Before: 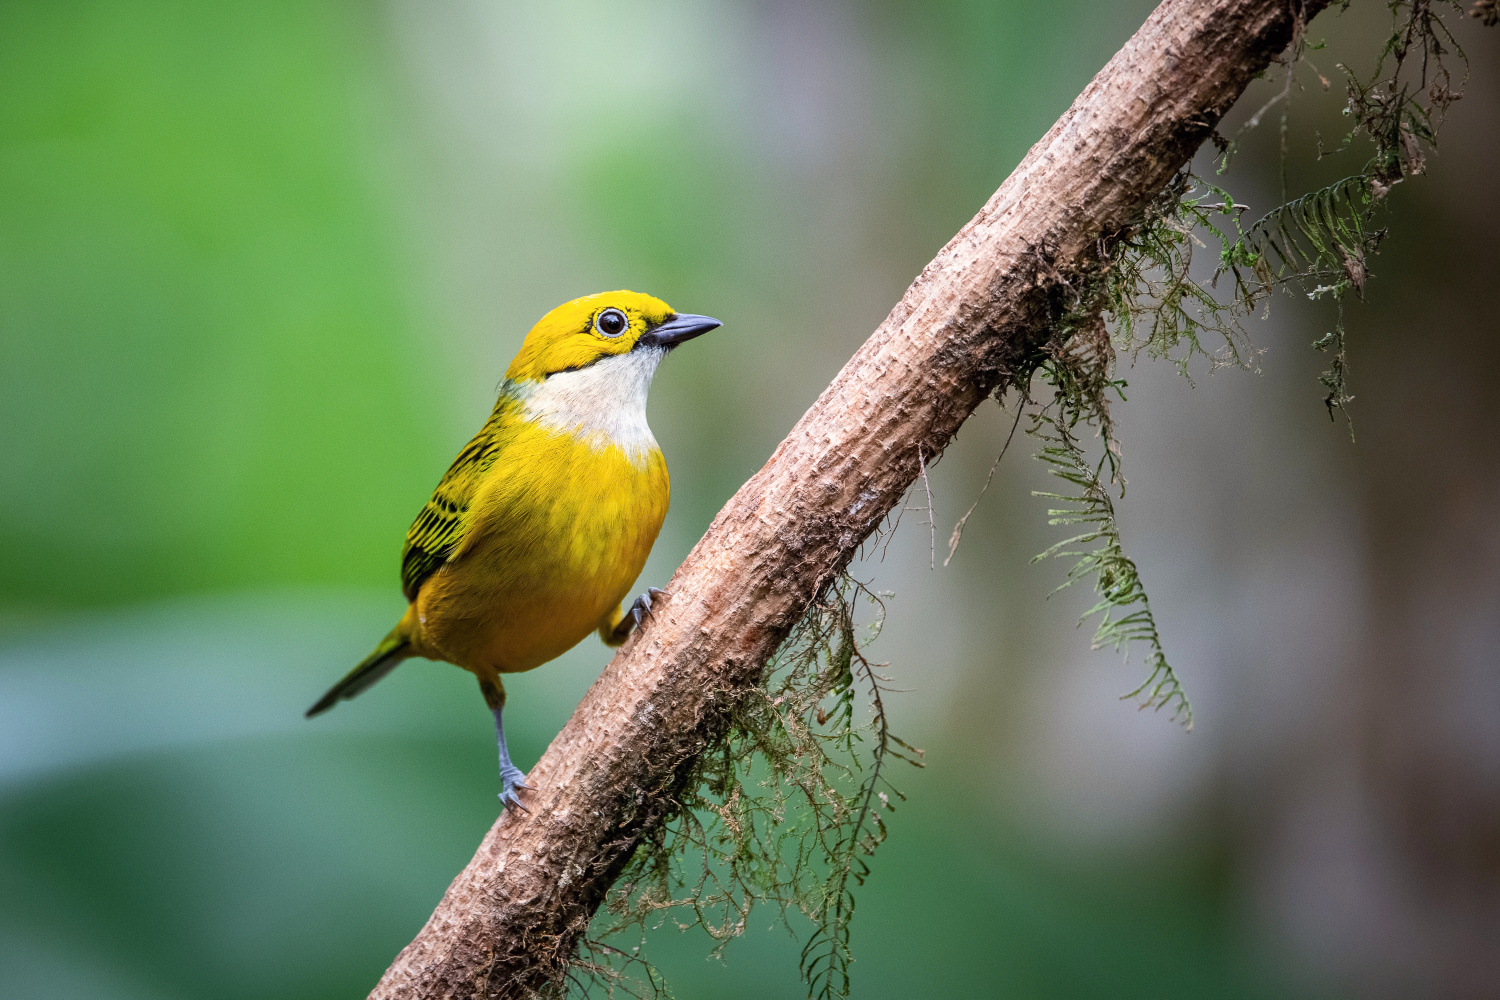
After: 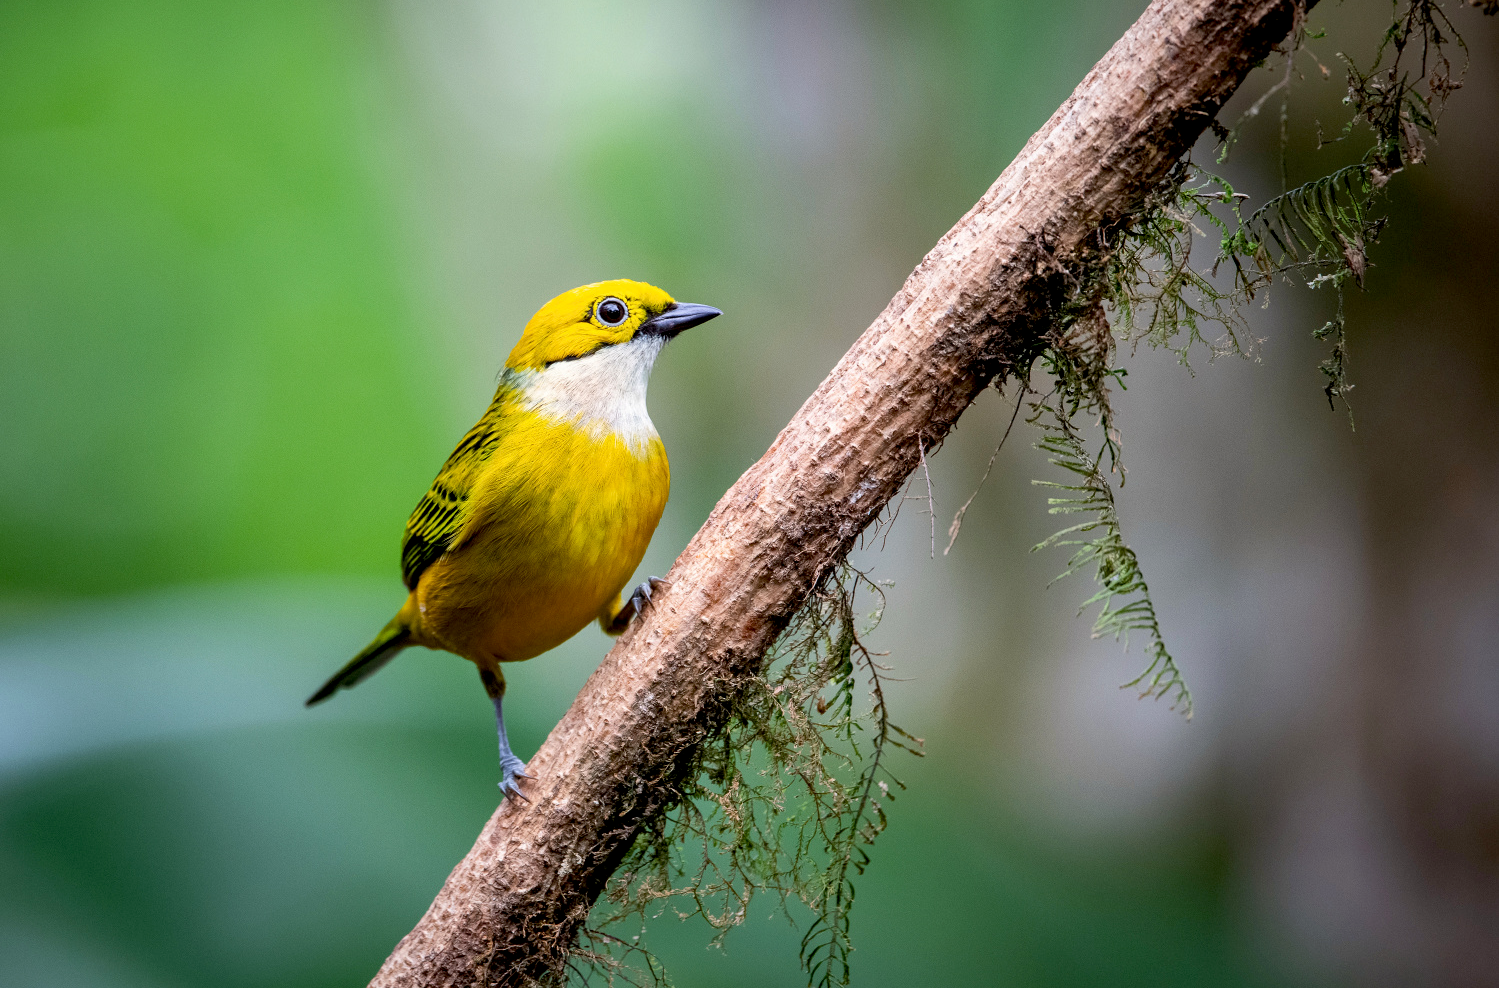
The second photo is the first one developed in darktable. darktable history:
crop: top 1.149%, right 0.057%
exposure: black level correction 0.01, exposure 0.017 EV, compensate highlight preservation false
